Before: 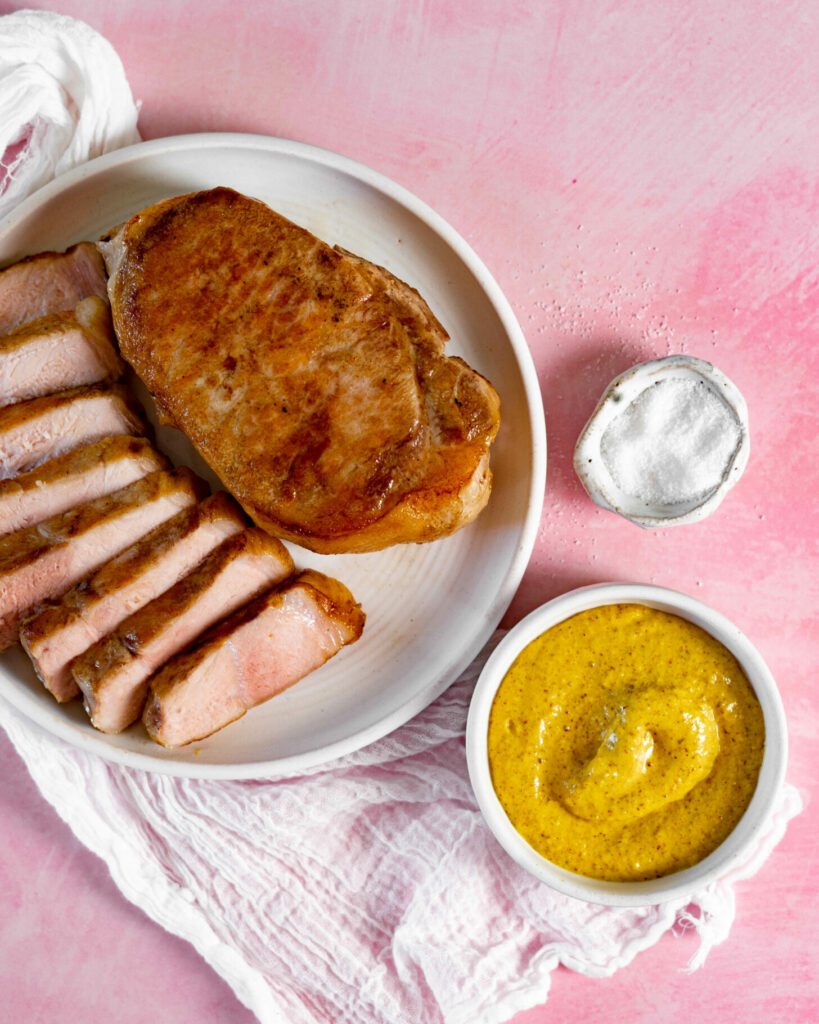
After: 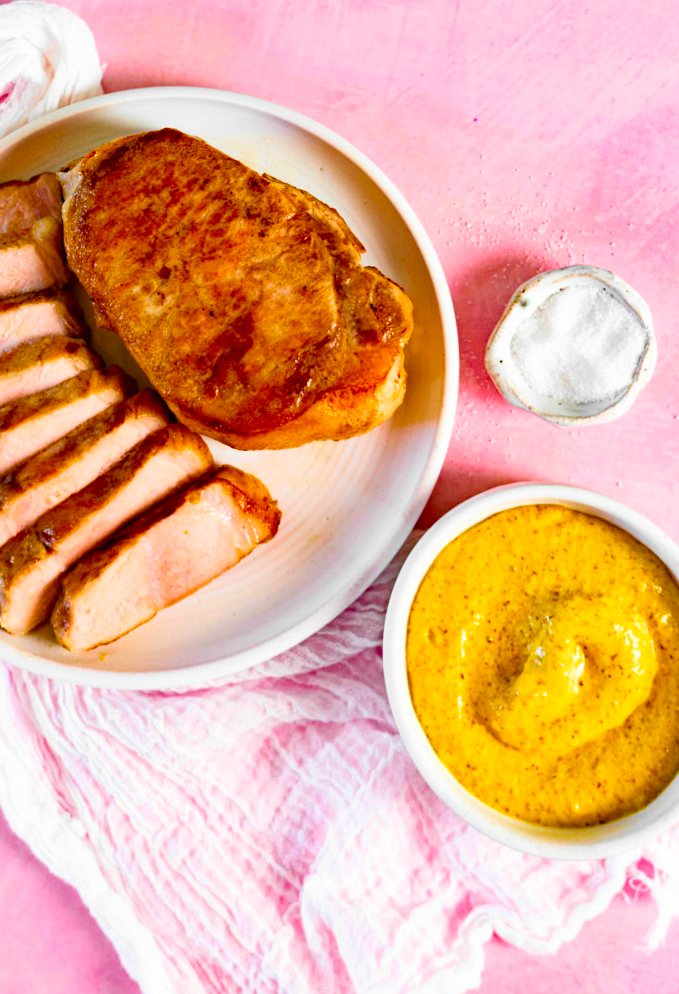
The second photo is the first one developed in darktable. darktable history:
rotate and perspective: rotation 0.72°, lens shift (vertical) -0.352, lens shift (horizontal) -0.051, crop left 0.152, crop right 0.859, crop top 0.019, crop bottom 0.964
contrast brightness saturation: contrast 0.2, brightness 0.16, saturation 0.22
velvia: strength 51%, mid-tones bias 0.51
